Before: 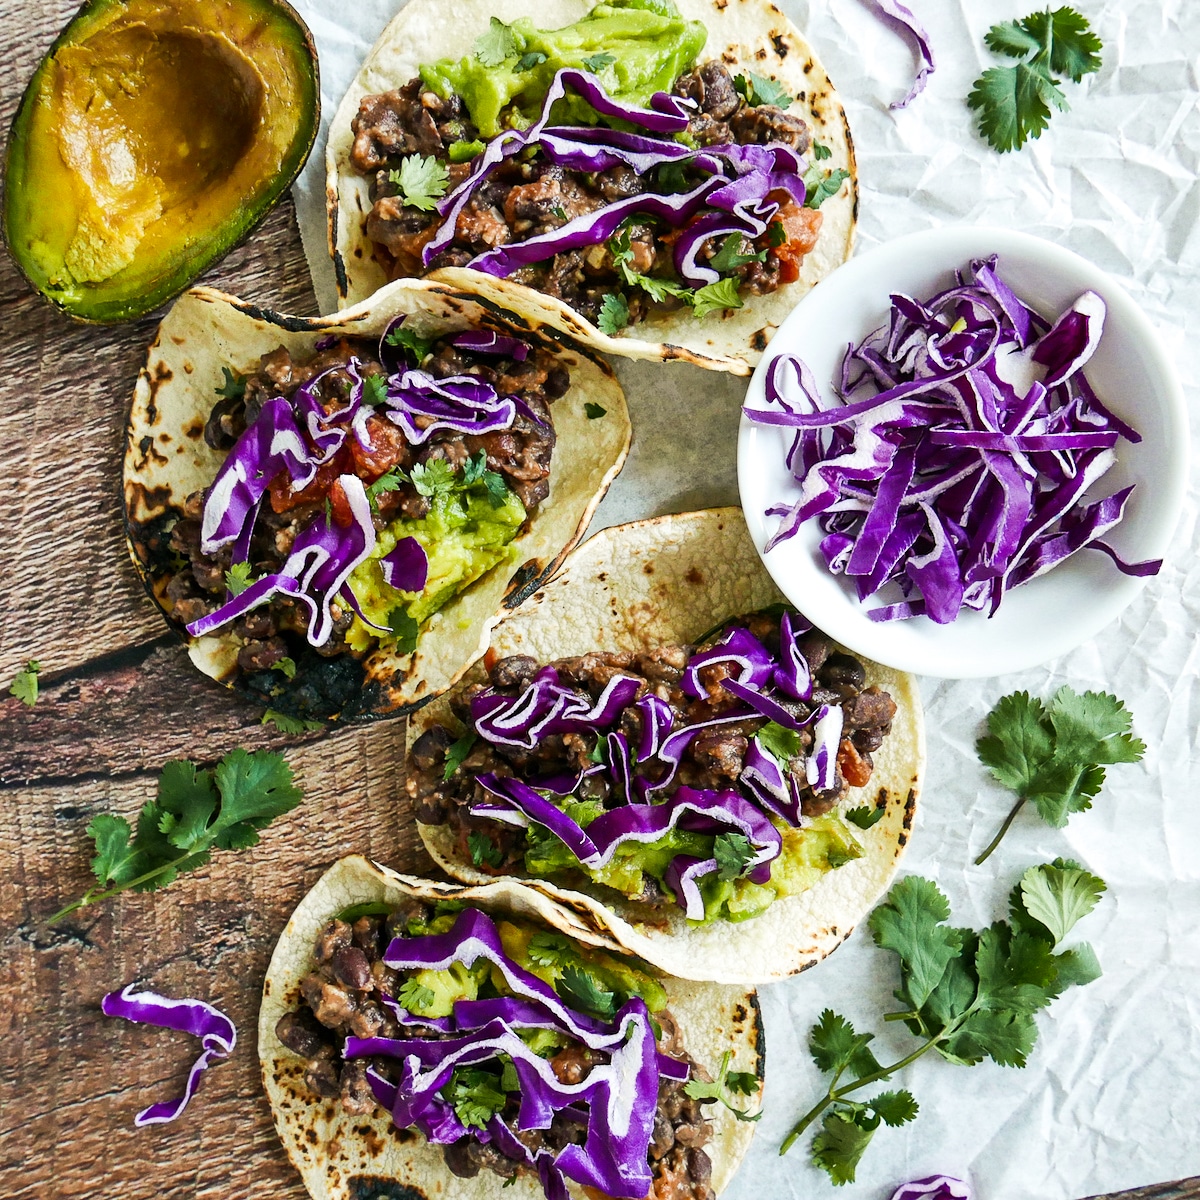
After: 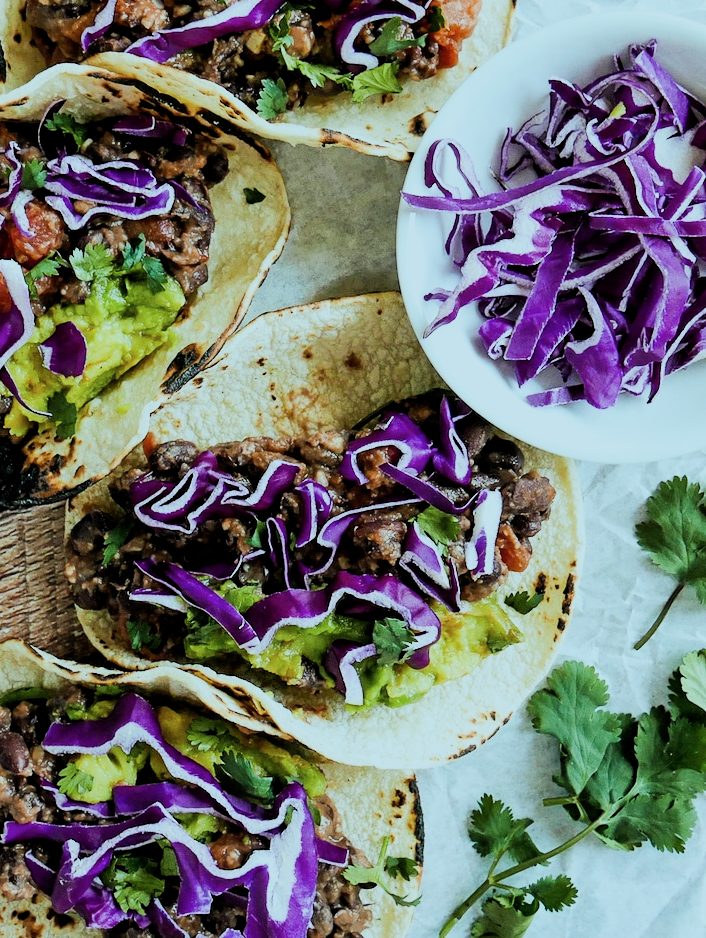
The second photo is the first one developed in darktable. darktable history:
color correction: highlights a* -10.06, highlights b* -9.94
crop and rotate: left 28.439%, top 17.983%, right 12.693%, bottom 3.81%
filmic rgb: black relative exposure -7.57 EV, white relative exposure 4.61 EV, target black luminance 0%, hardness 3.57, latitude 50.27%, contrast 1.032, highlights saturation mix 8.9%, shadows ↔ highlights balance -0.19%
